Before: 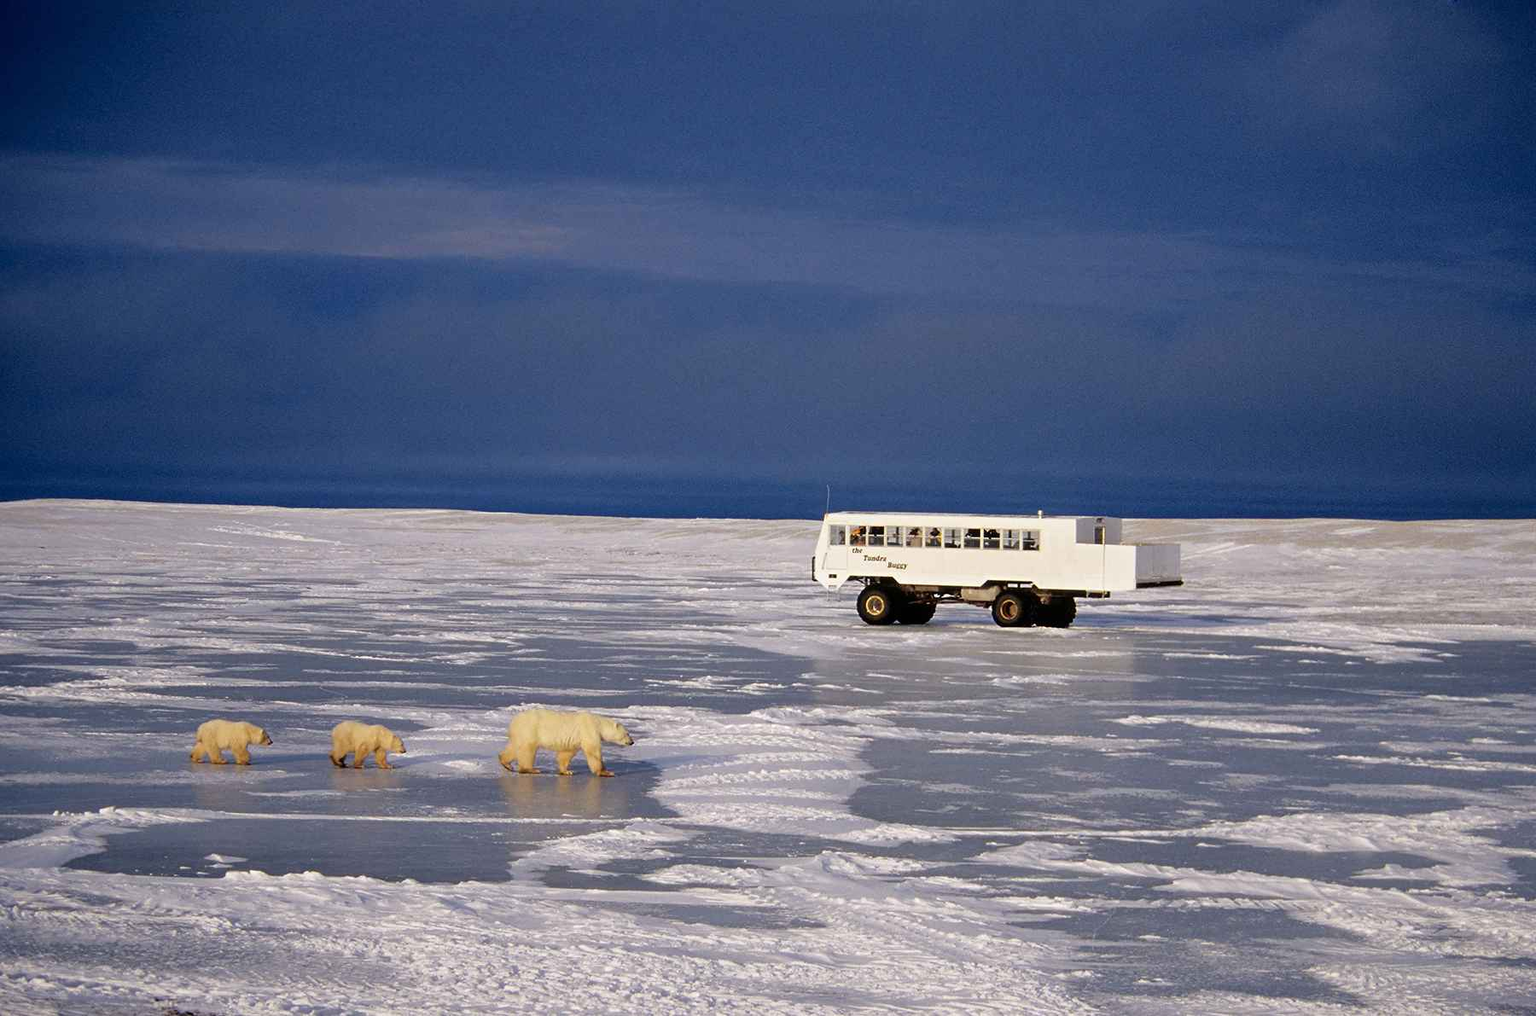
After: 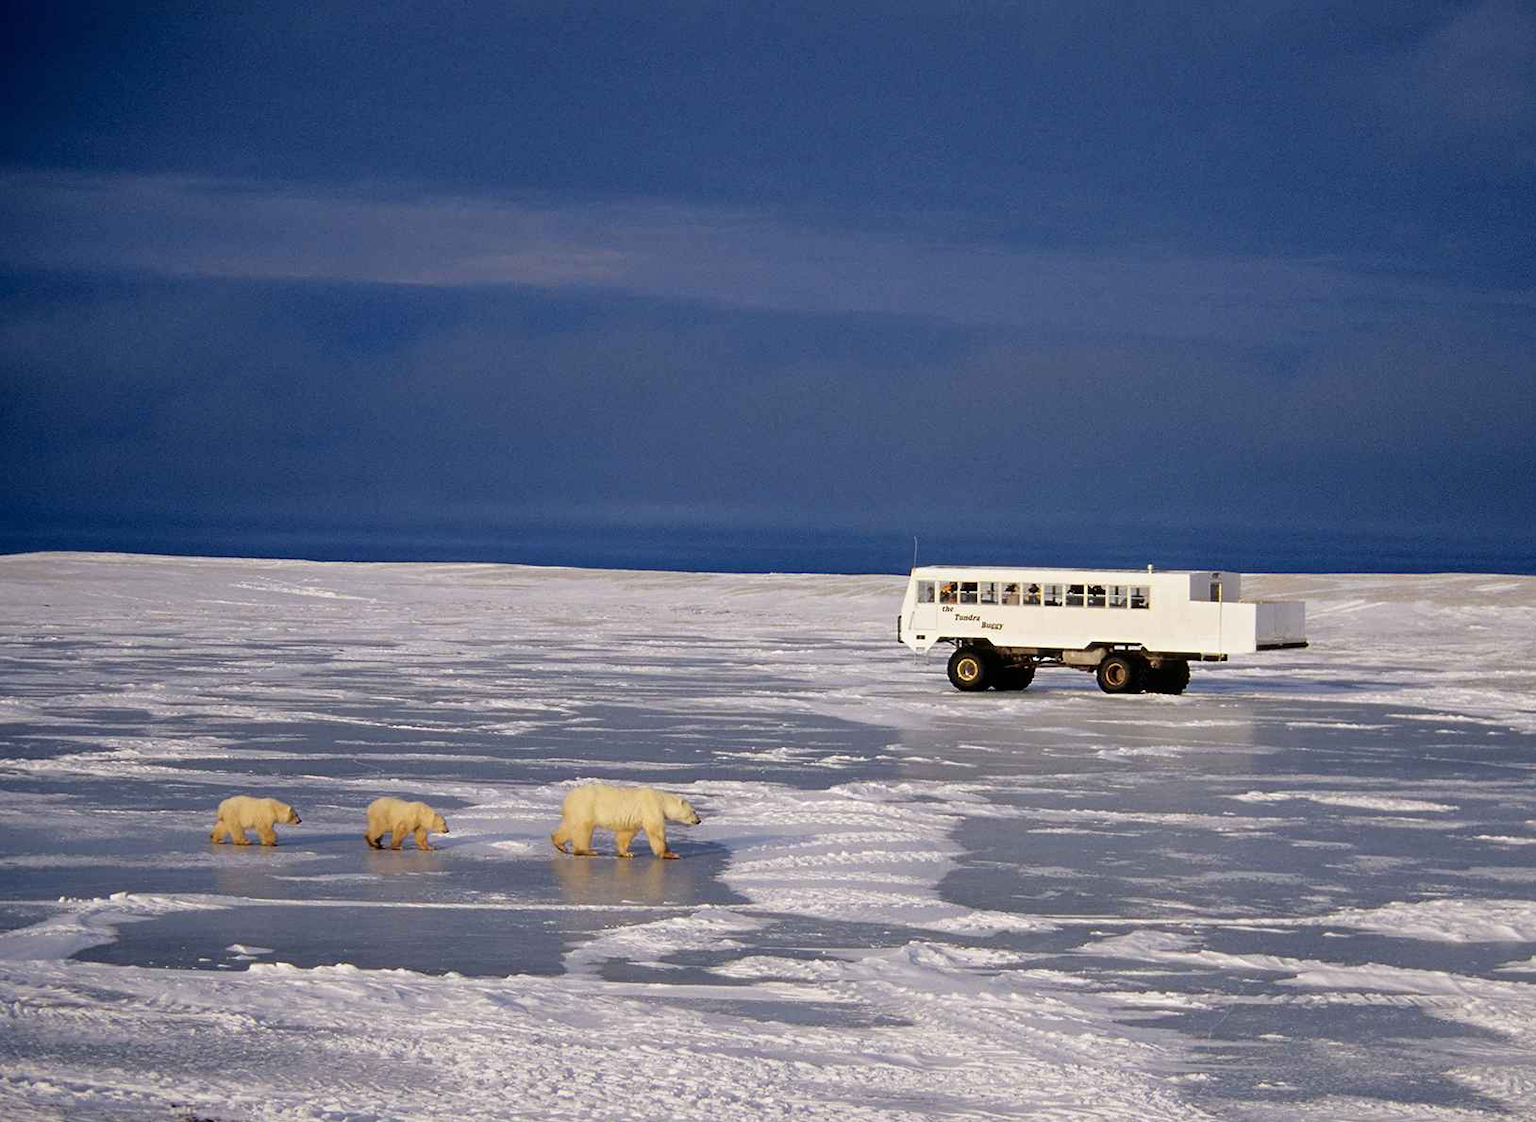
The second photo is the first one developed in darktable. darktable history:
crop: right 9.523%, bottom 0.035%
